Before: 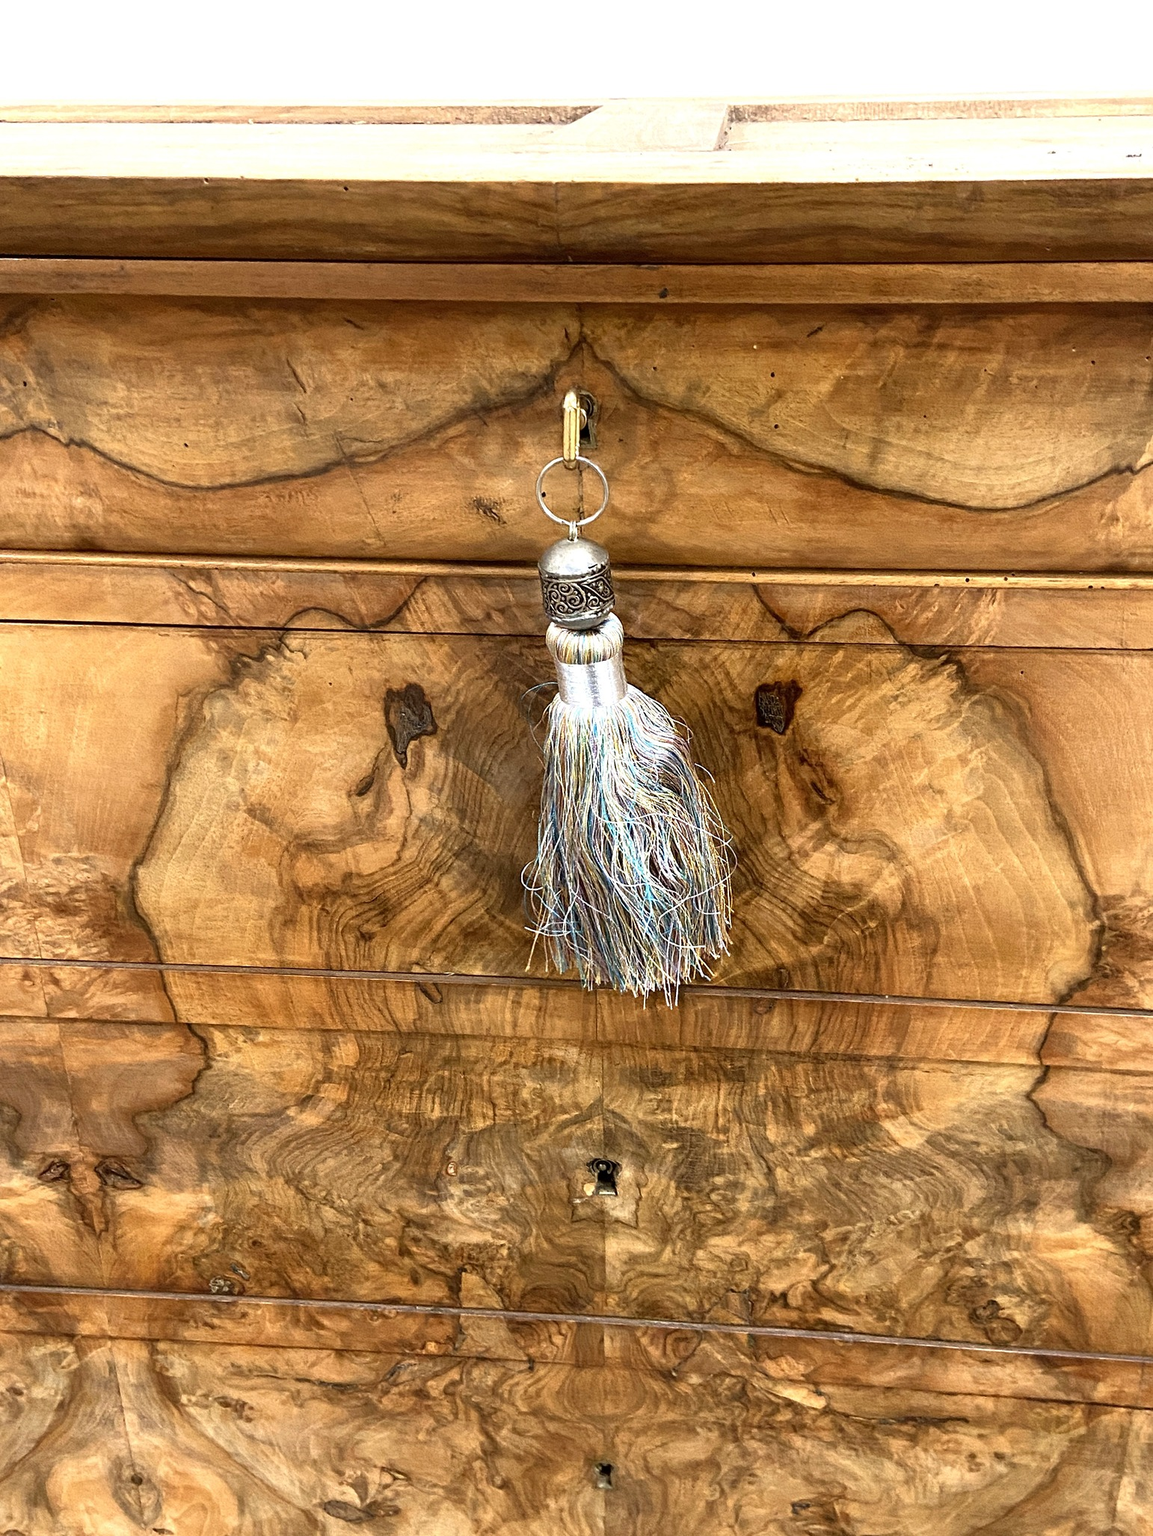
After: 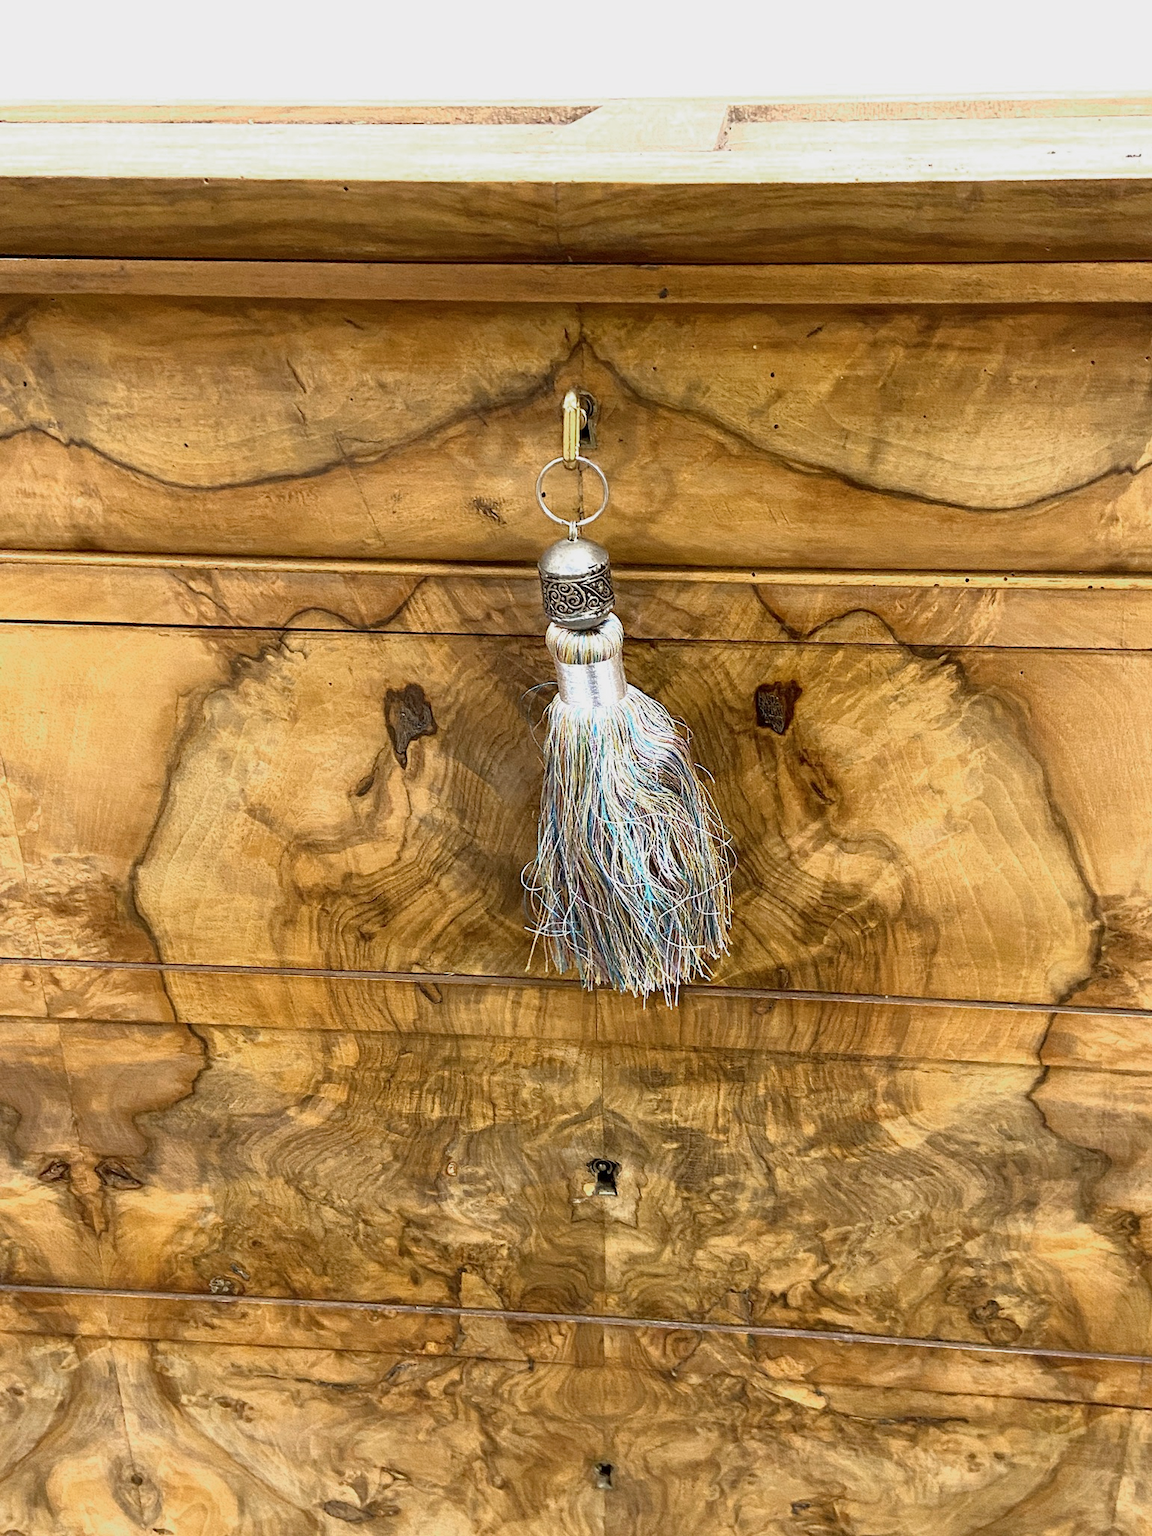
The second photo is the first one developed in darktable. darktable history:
color balance rgb: perceptual saturation grading › global saturation 10.035%, contrast -9.815%
color zones: curves: ch0 [(0, 0.558) (0.143, 0.548) (0.286, 0.447) (0.429, 0.259) (0.571, 0.5) (0.714, 0.5) (0.857, 0.593) (1, 0.558)]; ch1 [(0, 0.543) (0.01, 0.544) (0.12, 0.492) (0.248, 0.458) (0.5, 0.534) (0.748, 0.5) (0.99, 0.469) (1, 0.543)]; ch2 [(0, 0.507) (0.143, 0.522) (0.286, 0.505) (0.429, 0.5) (0.571, 0.5) (0.714, 0.5) (0.857, 0.5) (1, 0.507)]
